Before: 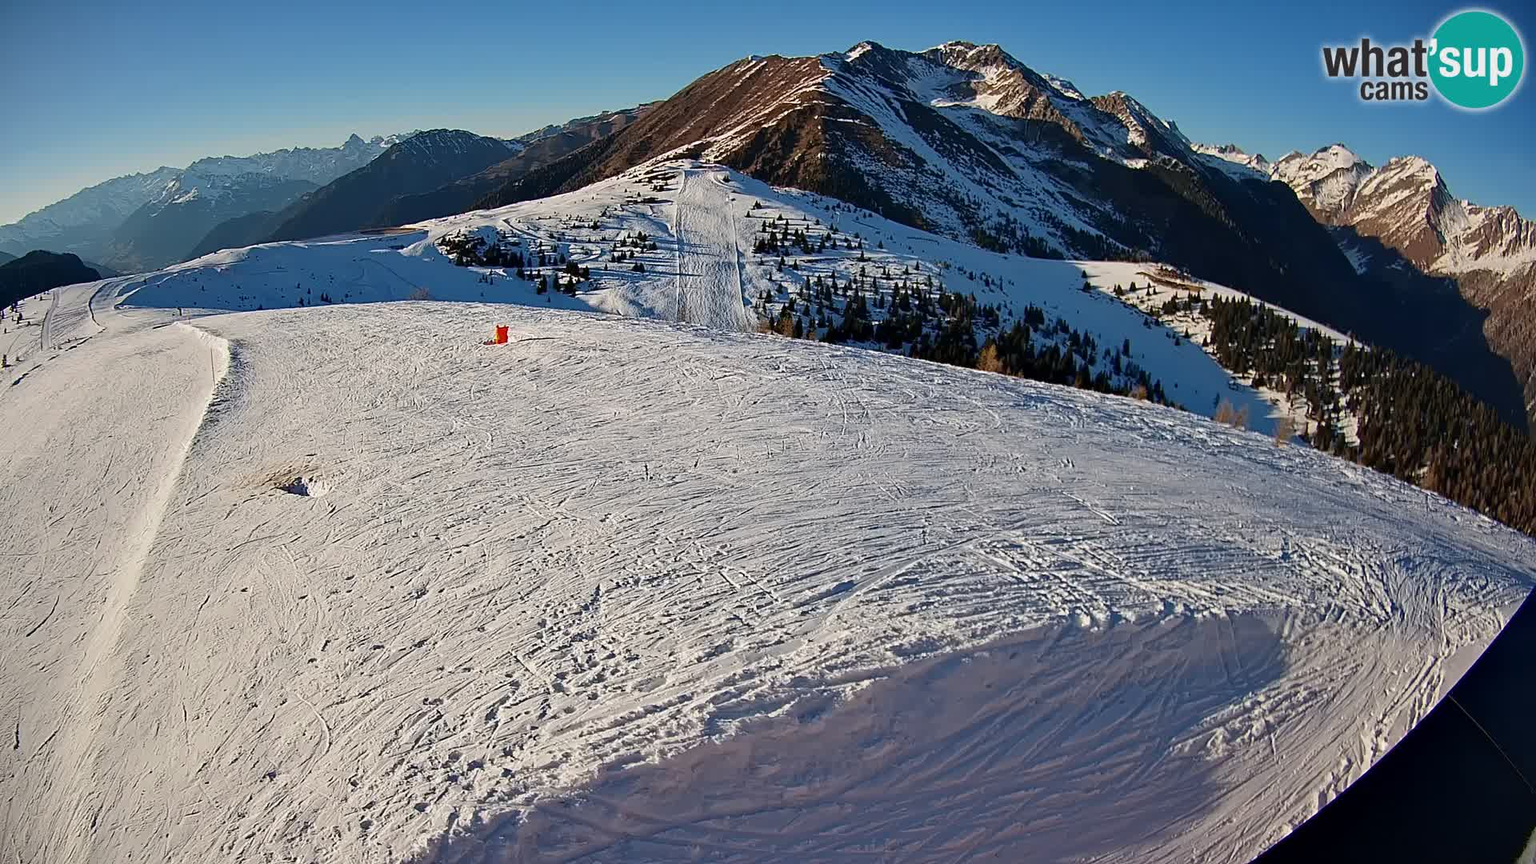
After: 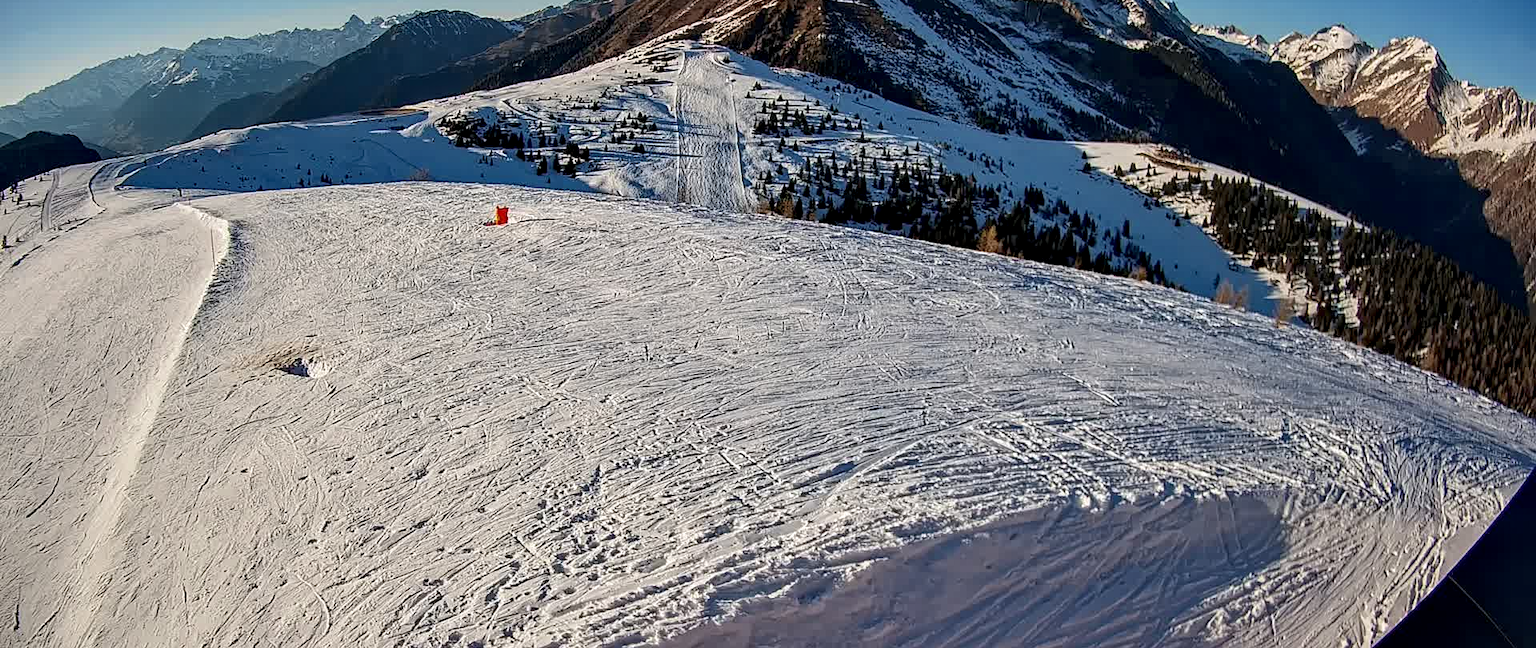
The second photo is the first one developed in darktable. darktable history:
local contrast: detail 142%
crop: top 13.819%, bottom 11.169%
